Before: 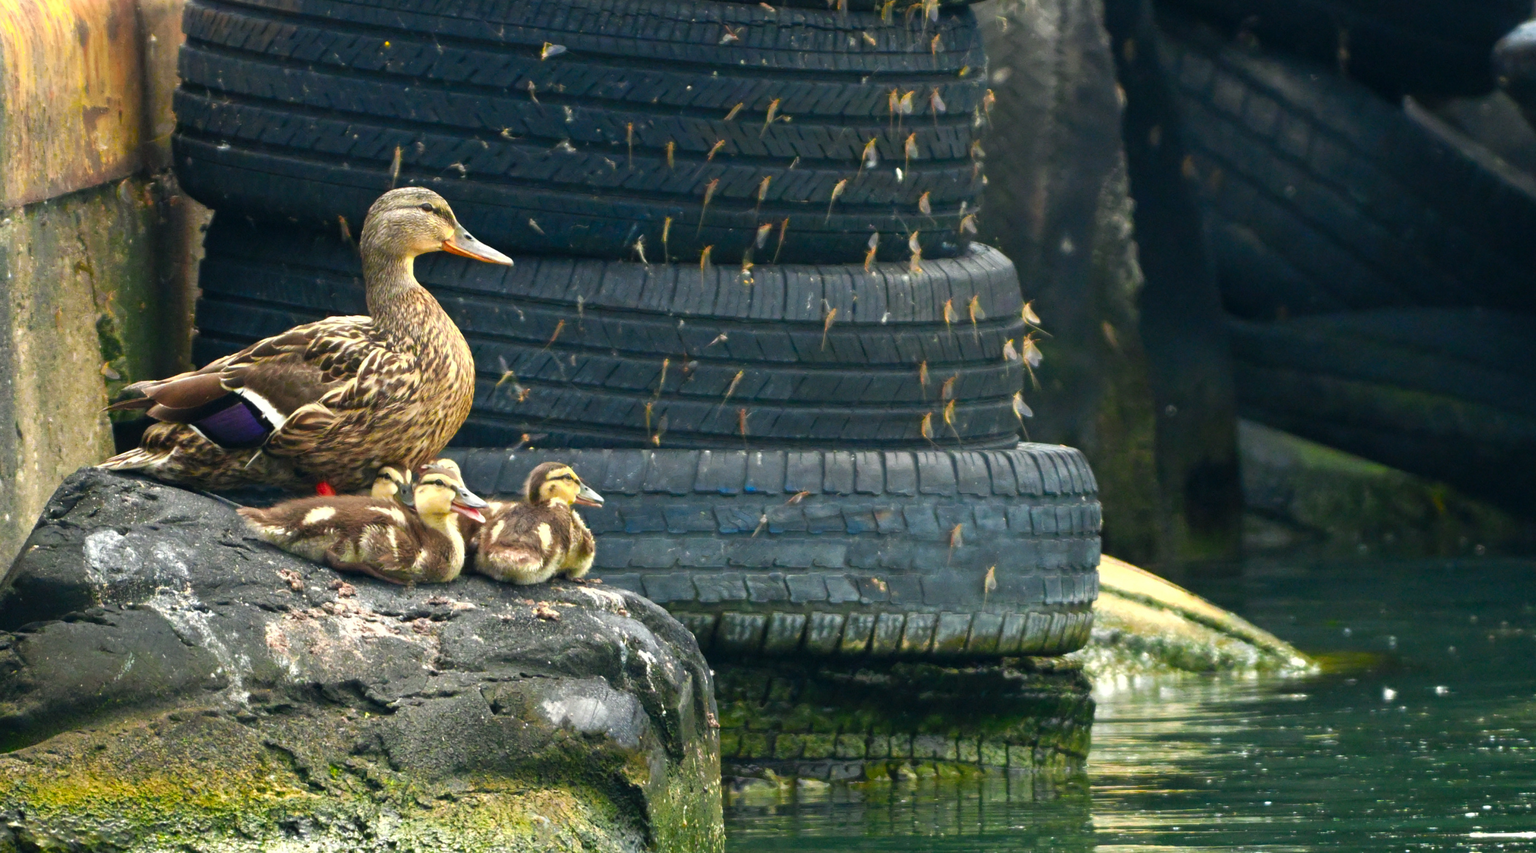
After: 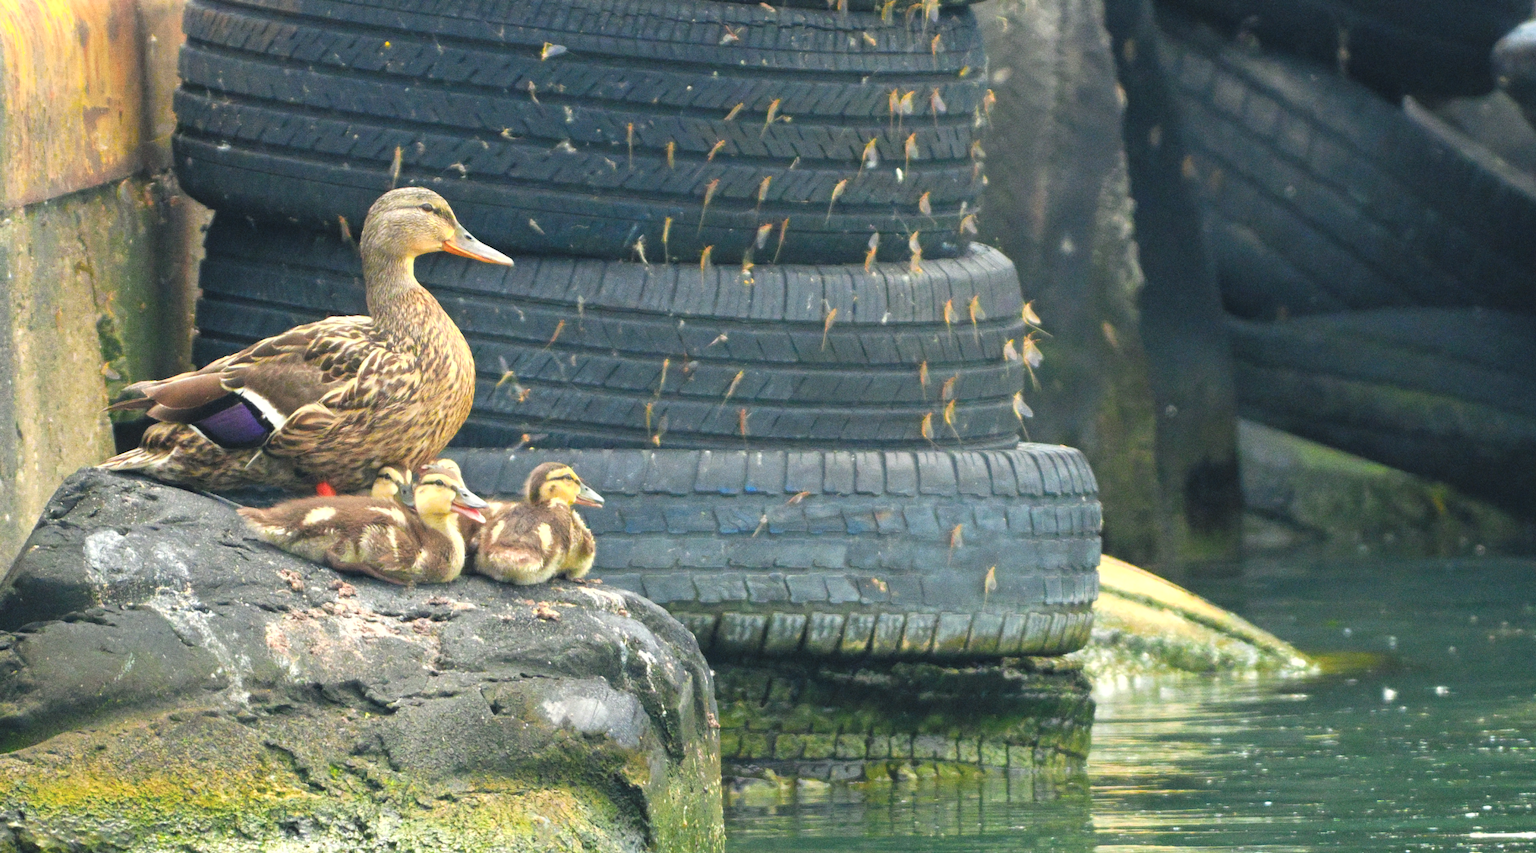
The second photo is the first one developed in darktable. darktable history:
local contrast: mode bilateral grid, contrast 20, coarseness 50, detail 102%, midtone range 0.2
grain: on, module defaults
contrast brightness saturation: brightness 0.28
tone equalizer: on, module defaults
